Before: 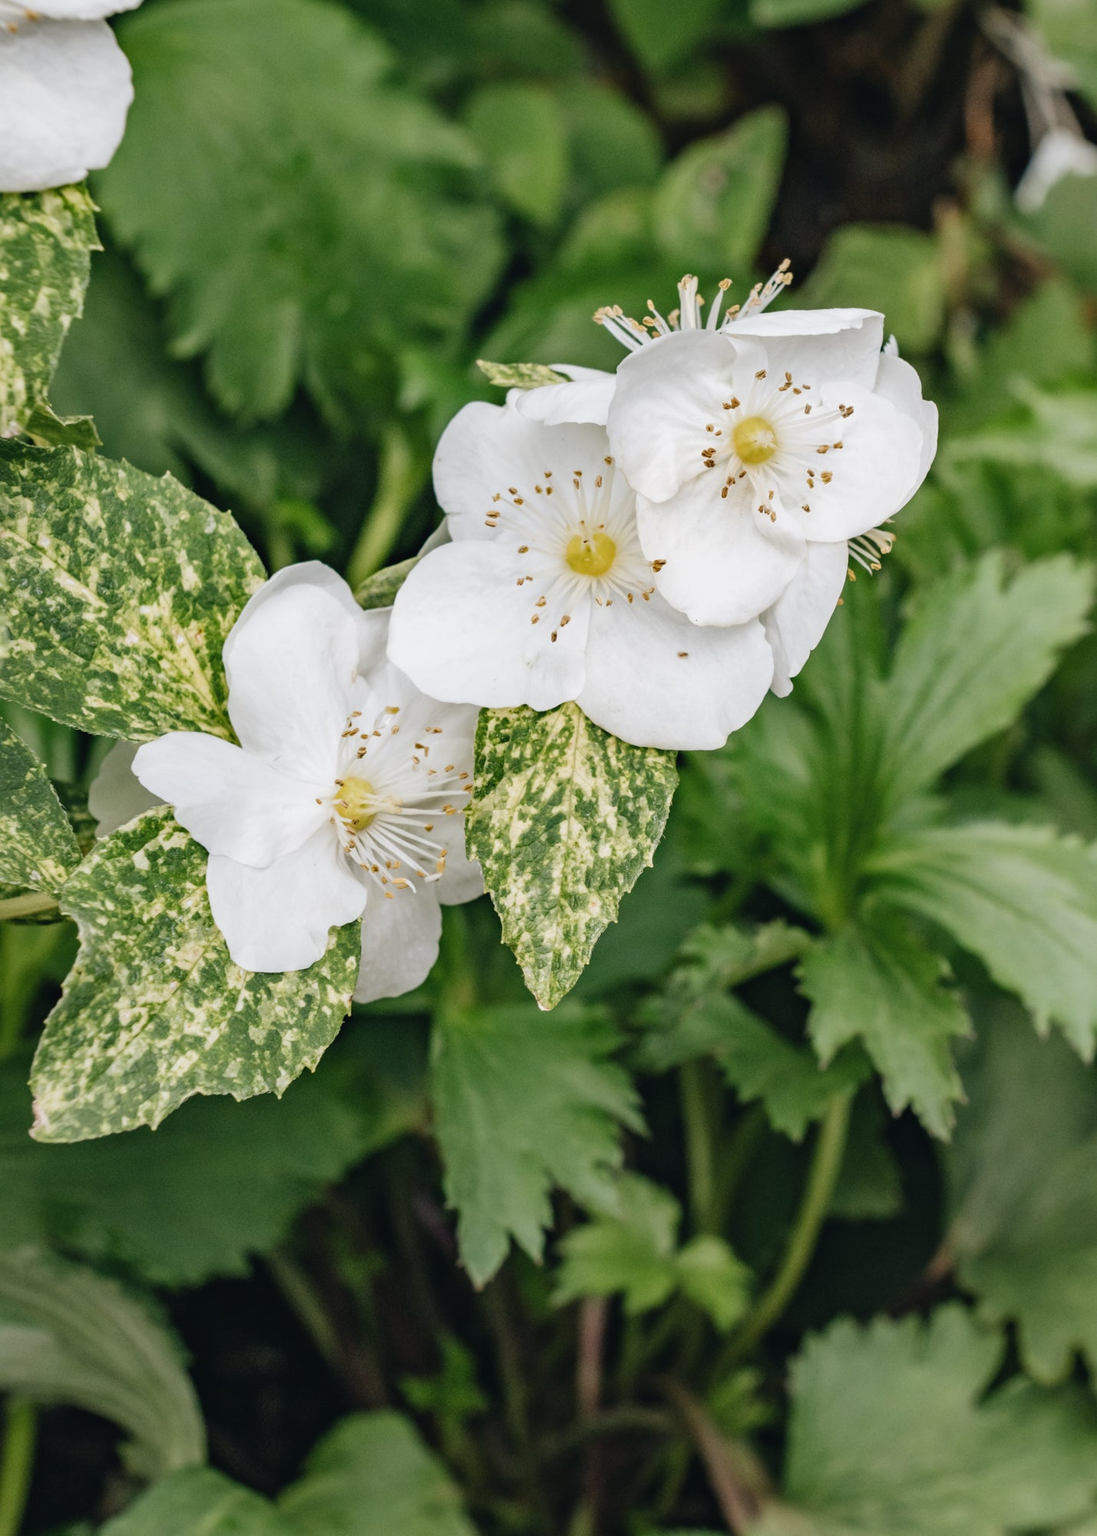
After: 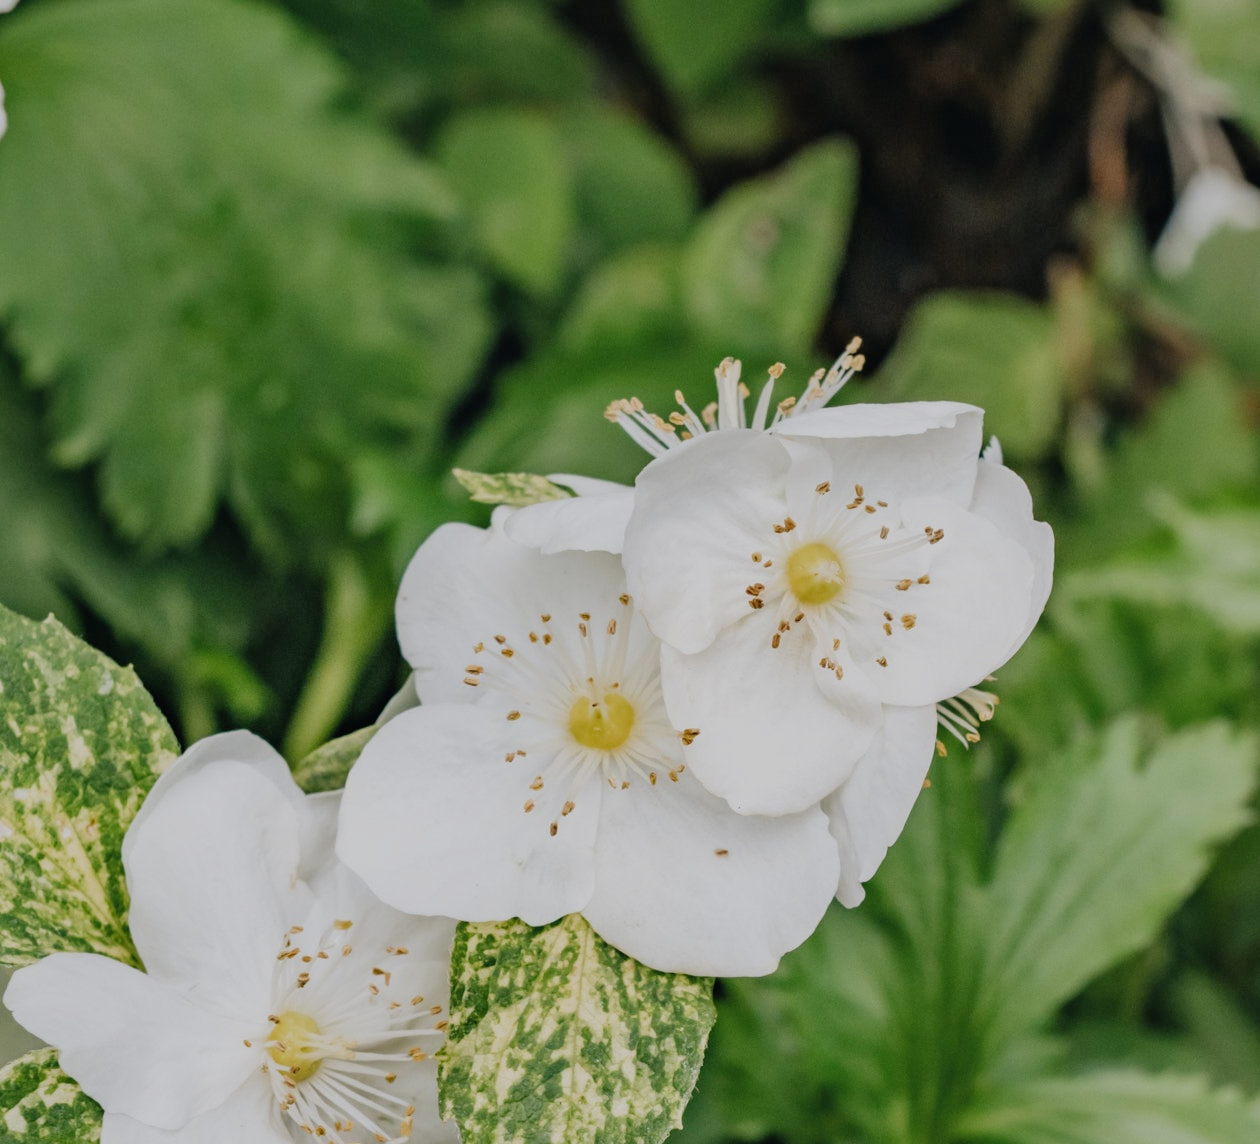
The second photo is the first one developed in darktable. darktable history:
crop and rotate: left 11.812%, bottom 42.776%
filmic rgb: black relative exposure -13 EV, threshold 3 EV, target white luminance 85%, hardness 6.3, latitude 42.11%, contrast 0.858, shadows ↔ highlights balance 8.63%, color science v4 (2020), enable highlight reconstruction true
